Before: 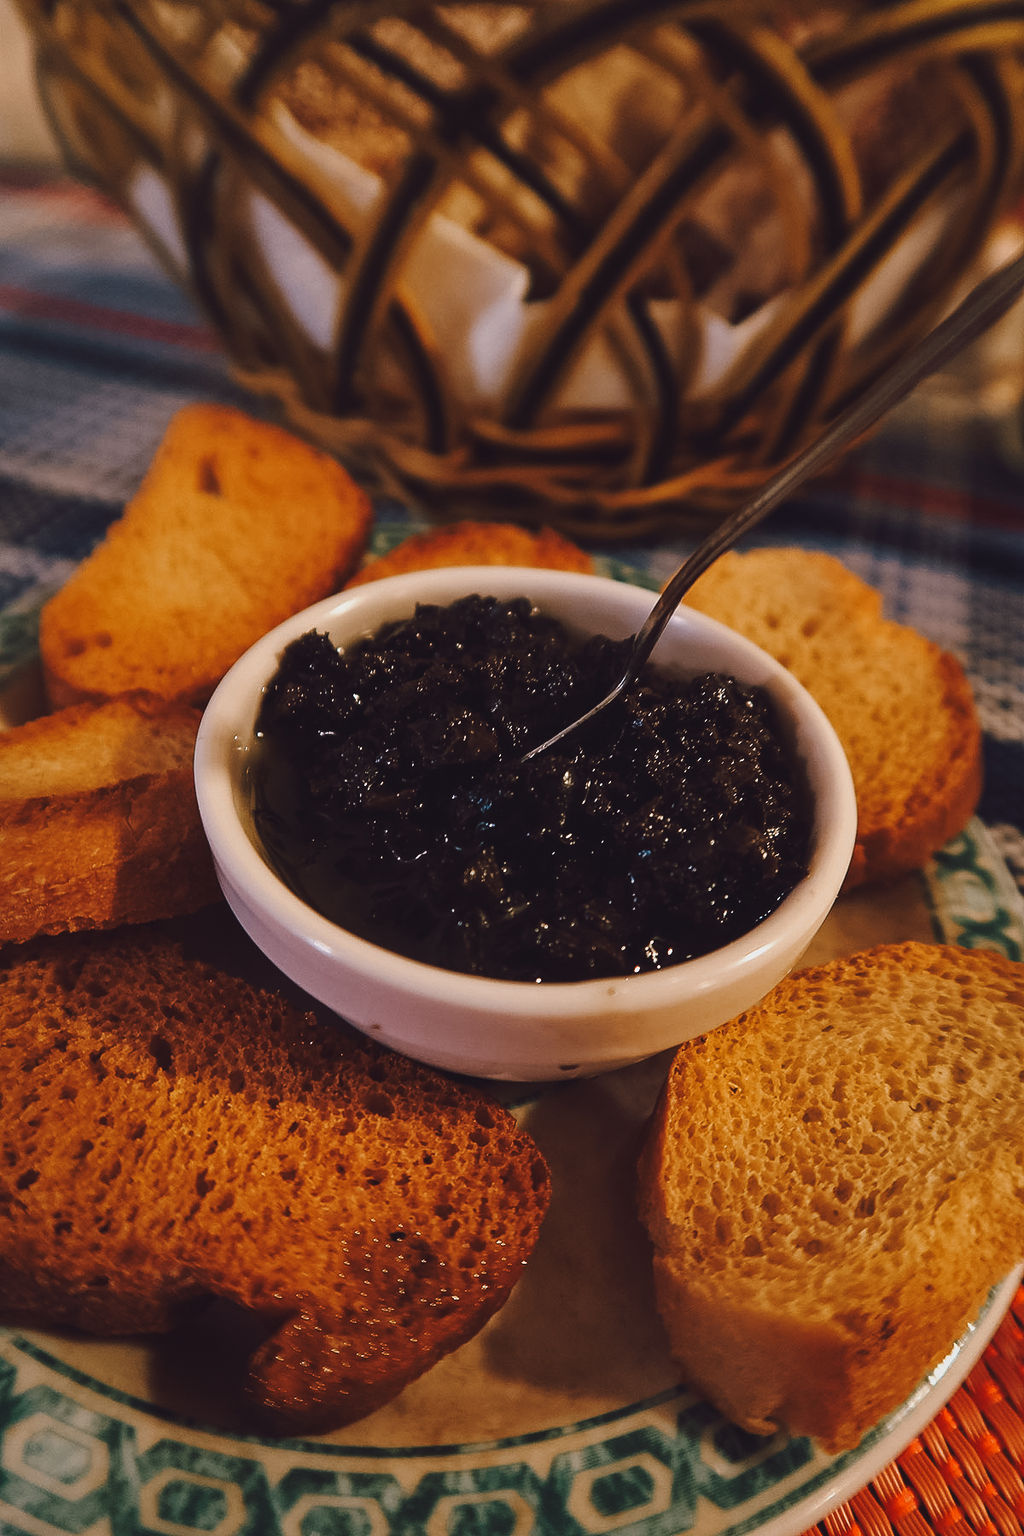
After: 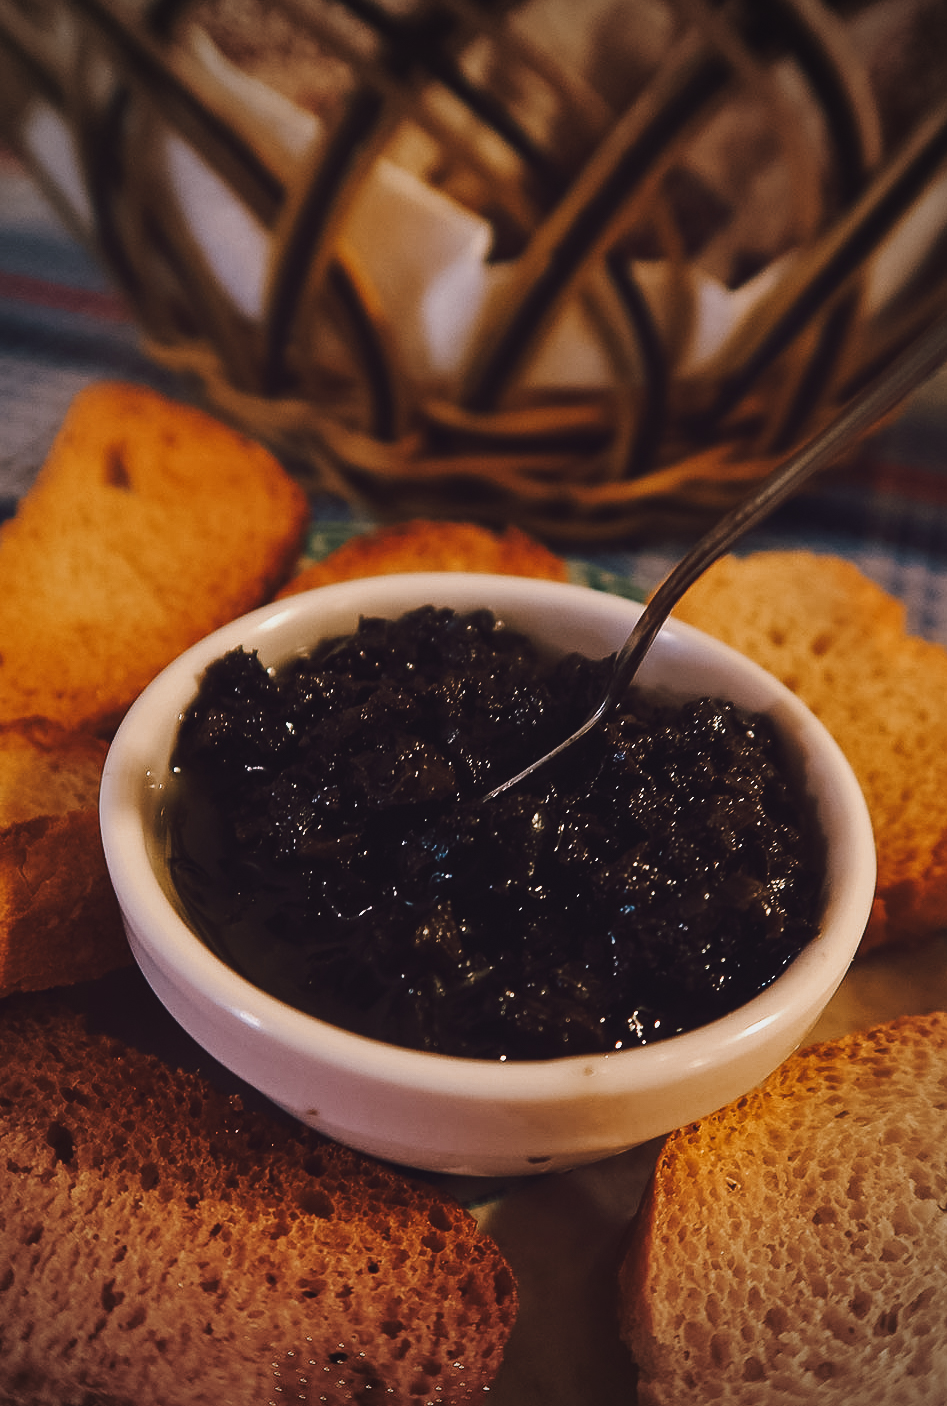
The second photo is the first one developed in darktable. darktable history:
crop and rotate: left 10.684%, top 5.086%, right 10.326%, bottom 16.799%
vignetting: fall-off start 71.56%
